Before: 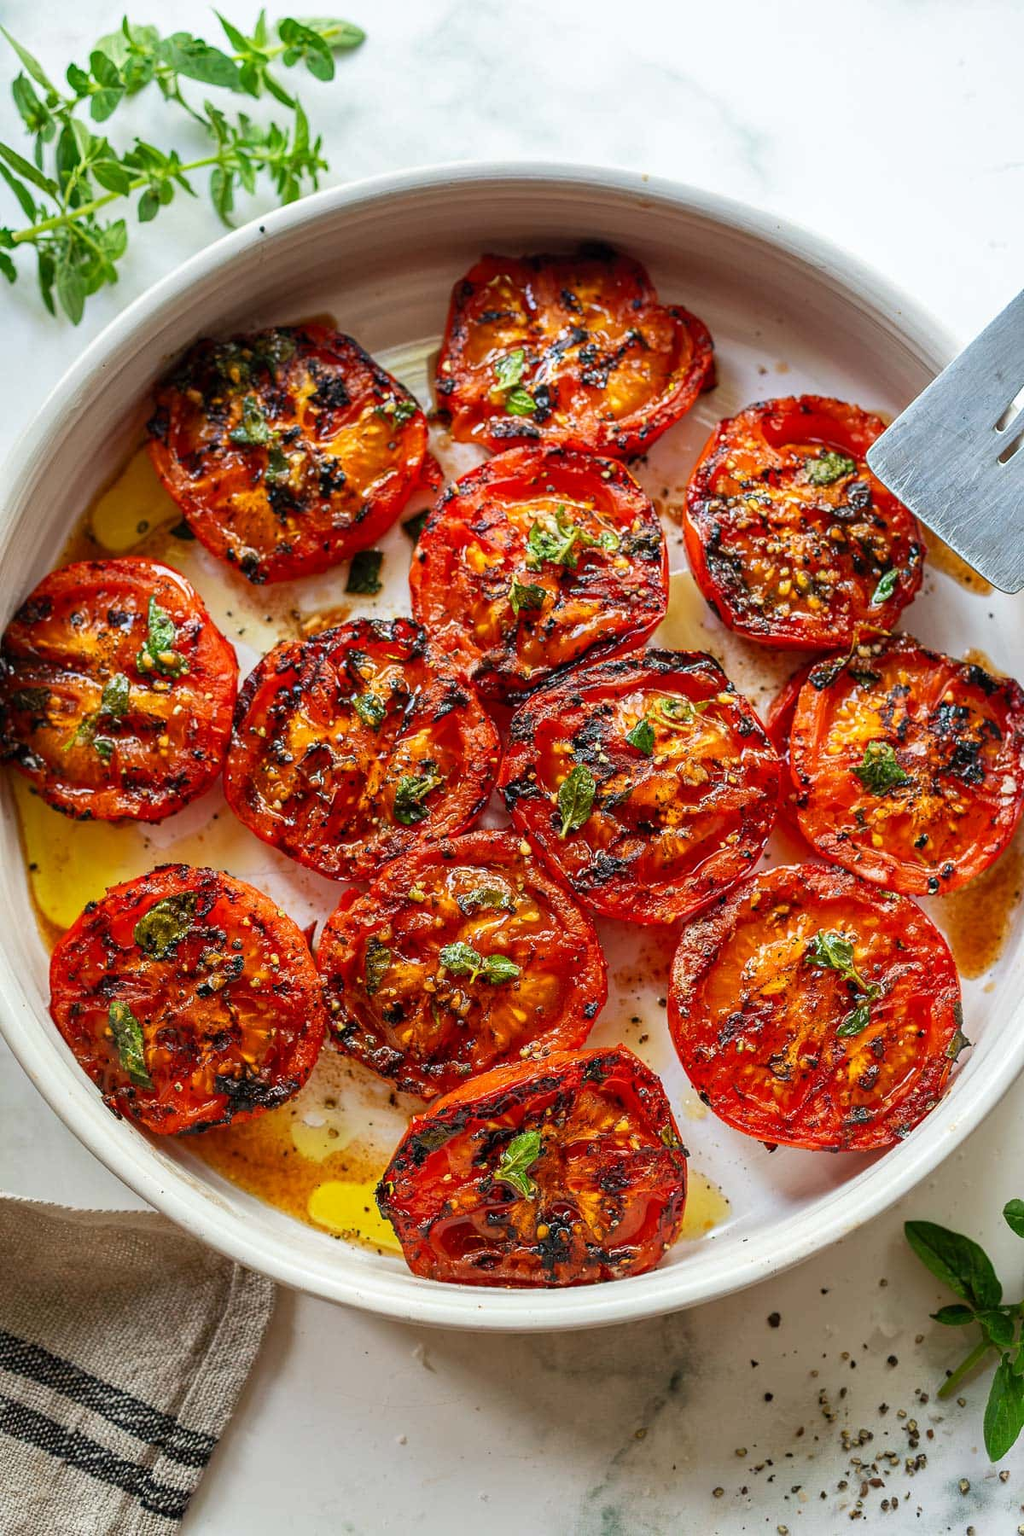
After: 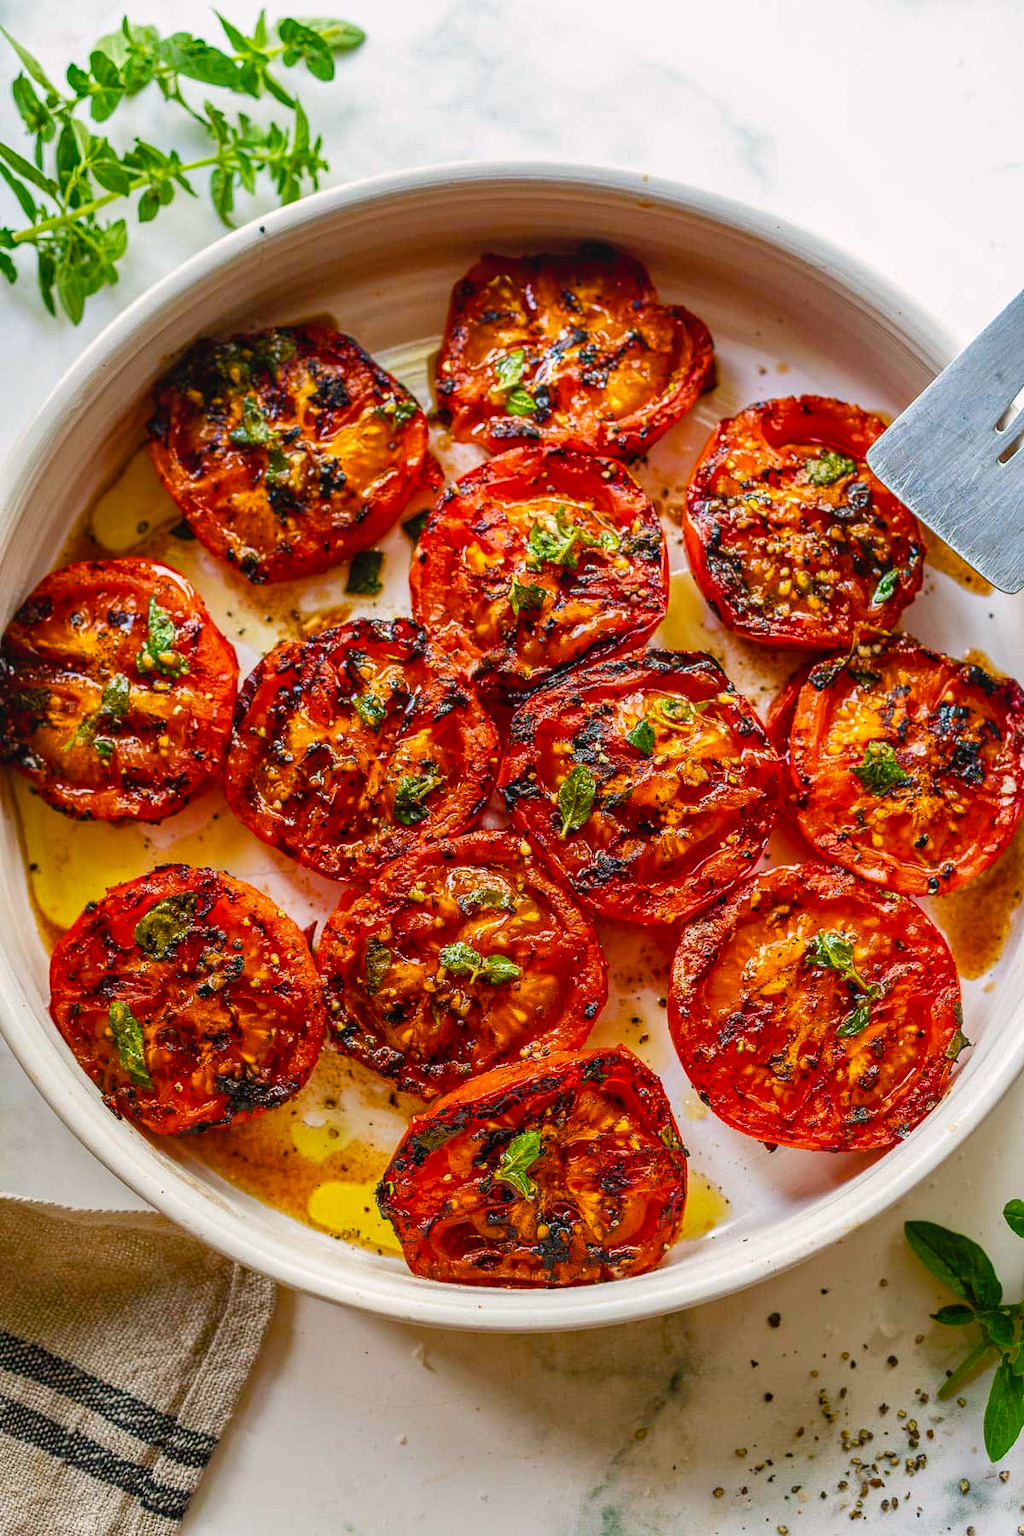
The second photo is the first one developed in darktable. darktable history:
base curve: preserve colors none
color balance rgb: shadows lift › hue 85.14°, highlights gain › chroma 0.92%, highlights gain › hue 26.94°, perceptual saturation grading › global saturation 20%, perceptual saturation grading › highlights -14.187%, perceptual saturation grading › shadows 49.739%, global vibrance 20.765%
local contrast: detail 110%
